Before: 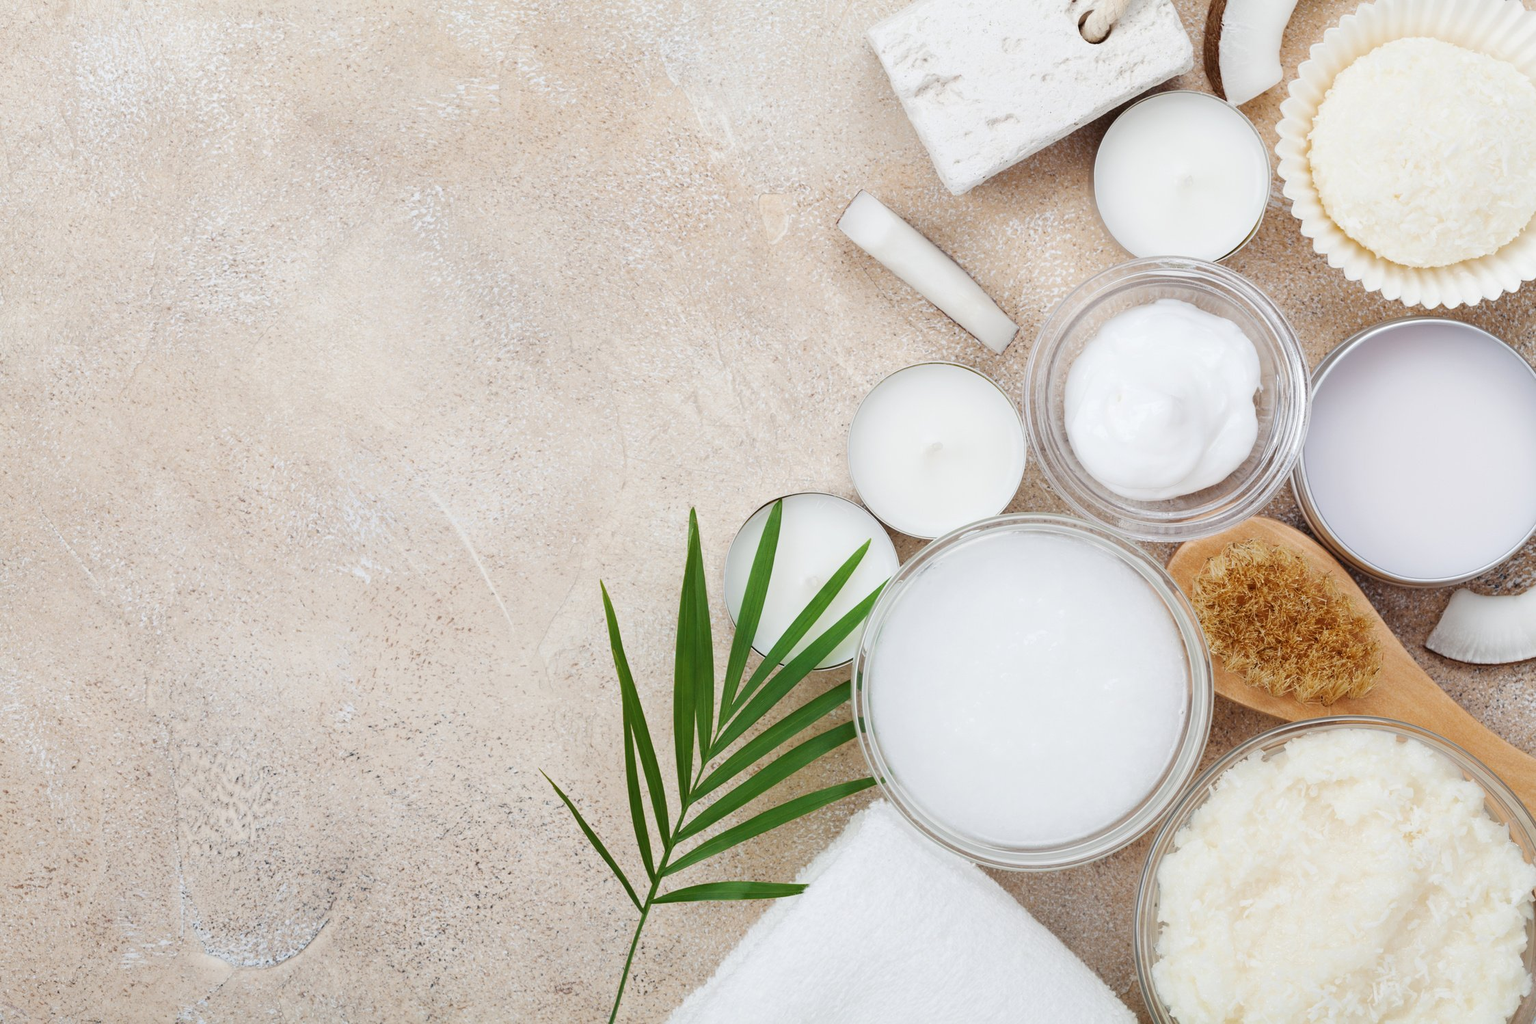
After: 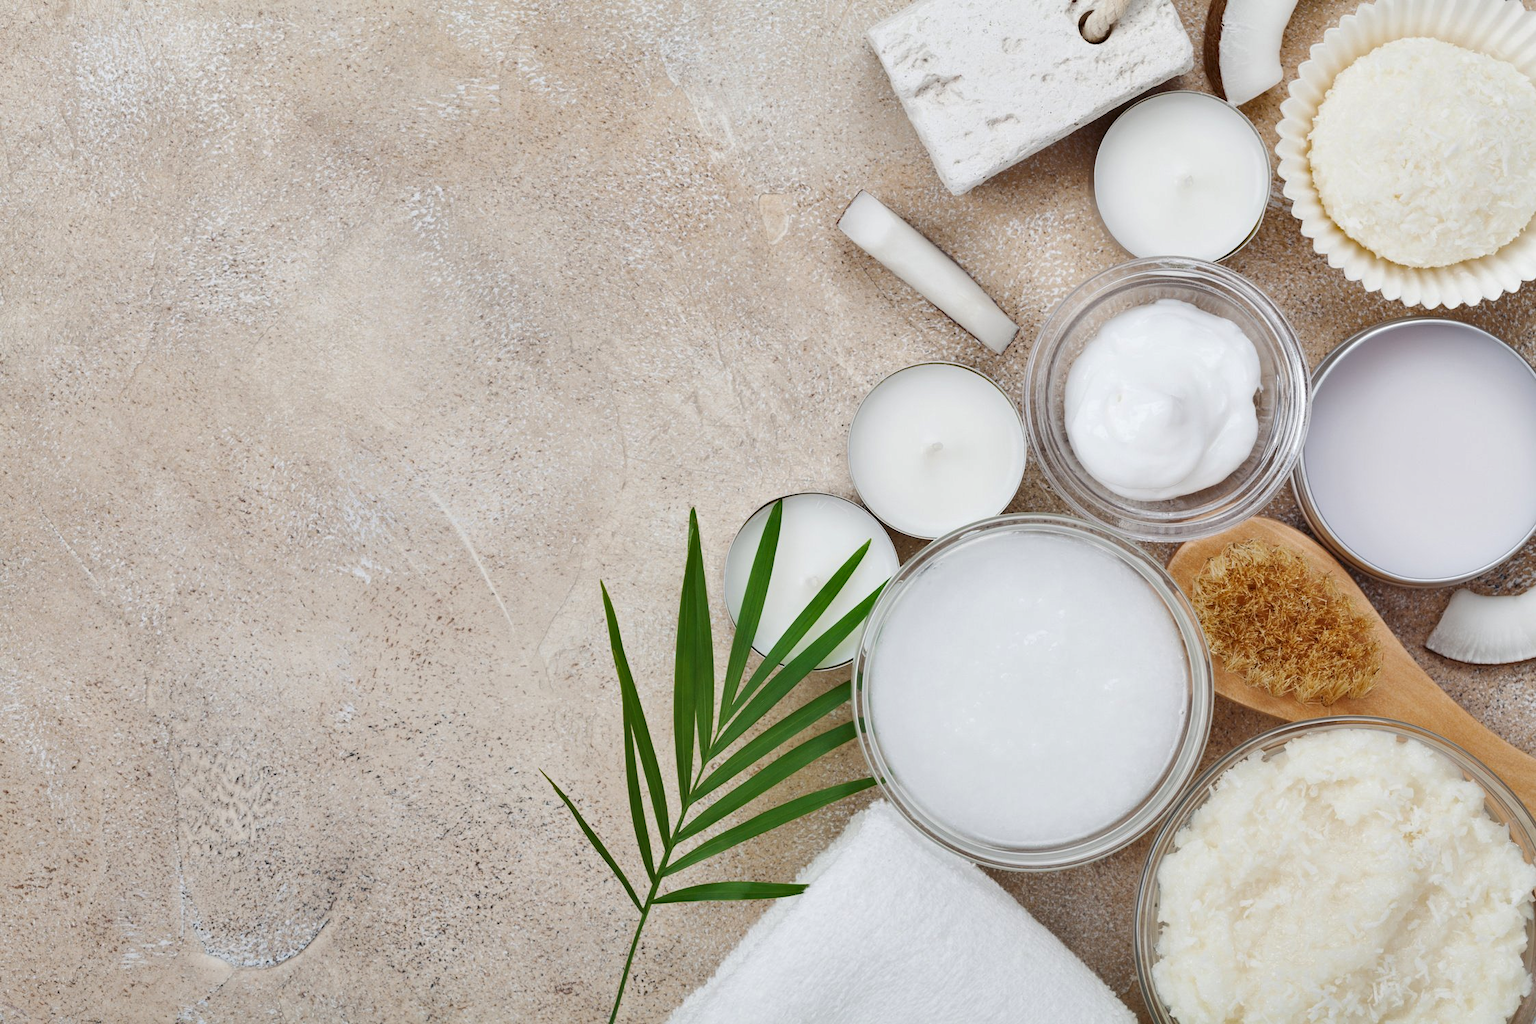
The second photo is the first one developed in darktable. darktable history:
shadows and highlights: shadows 58.62, soften with gaussian
